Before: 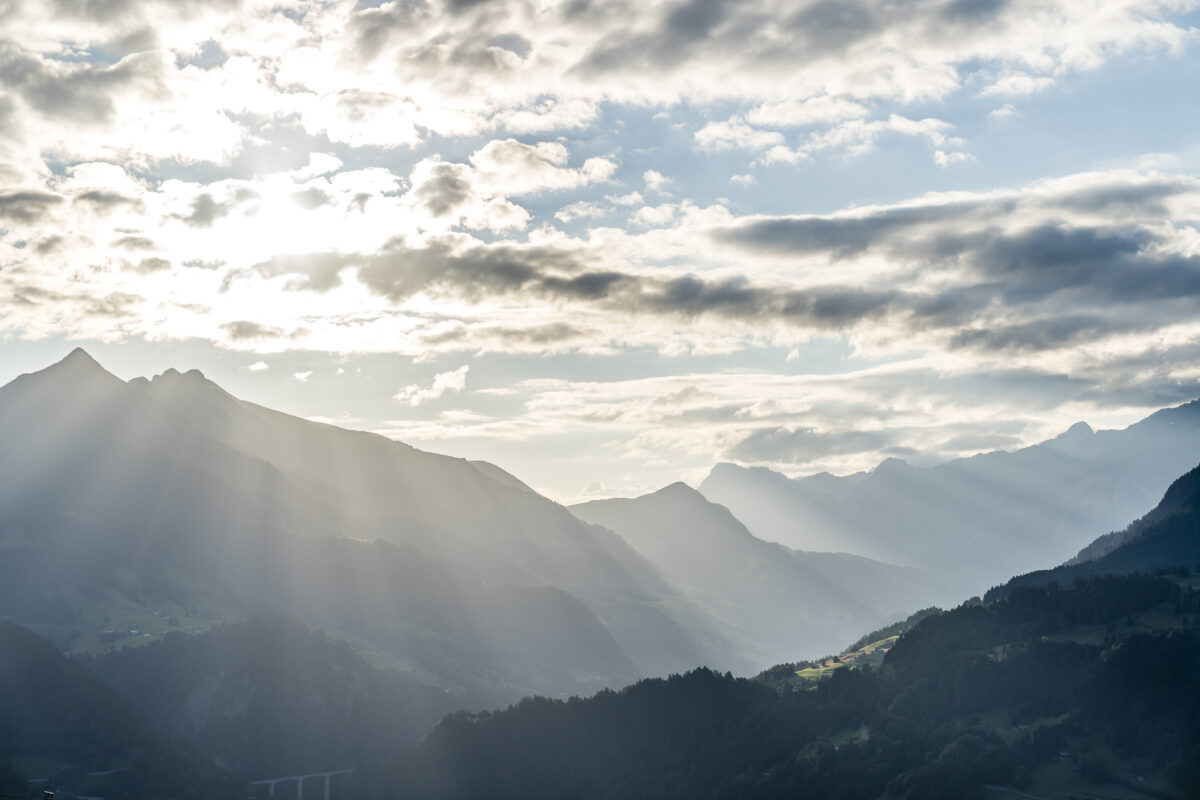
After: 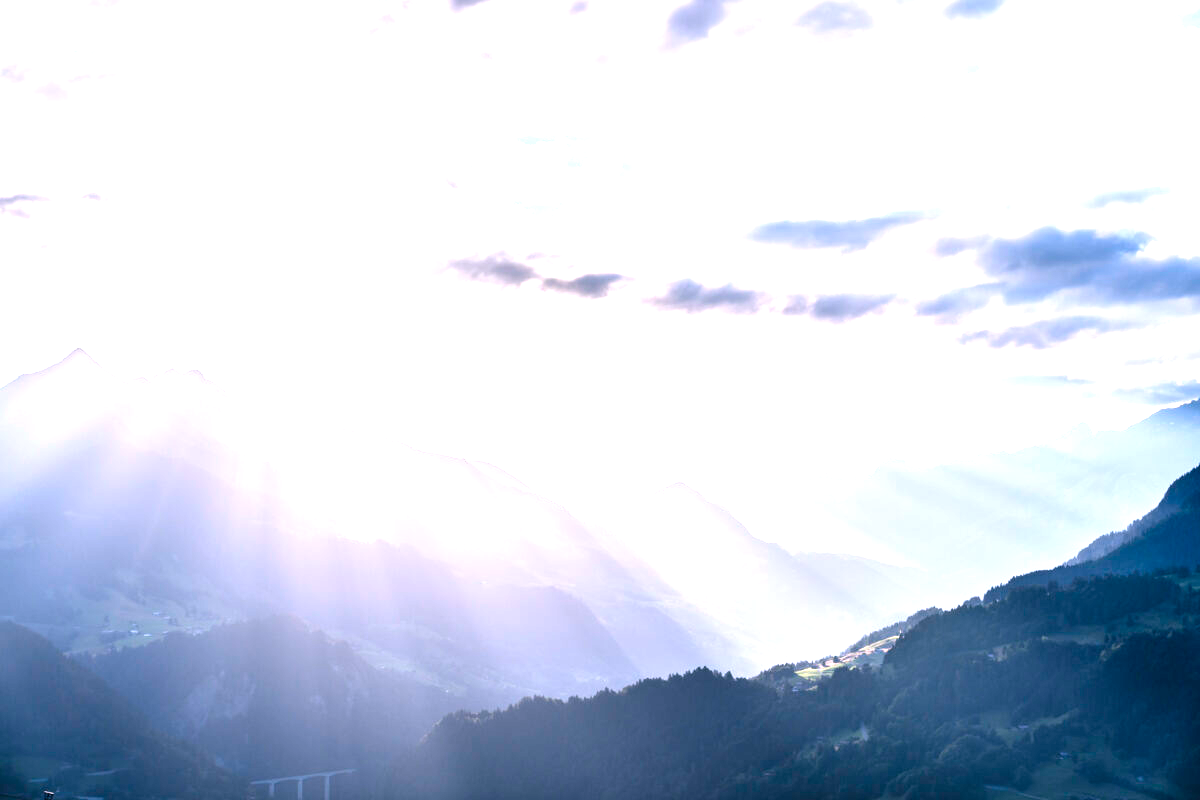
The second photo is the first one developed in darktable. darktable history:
exposure: black level correction 0, exposure 1.4 EV, compensate highlight preservation false
white balance: red 1.042, blue 1.17
